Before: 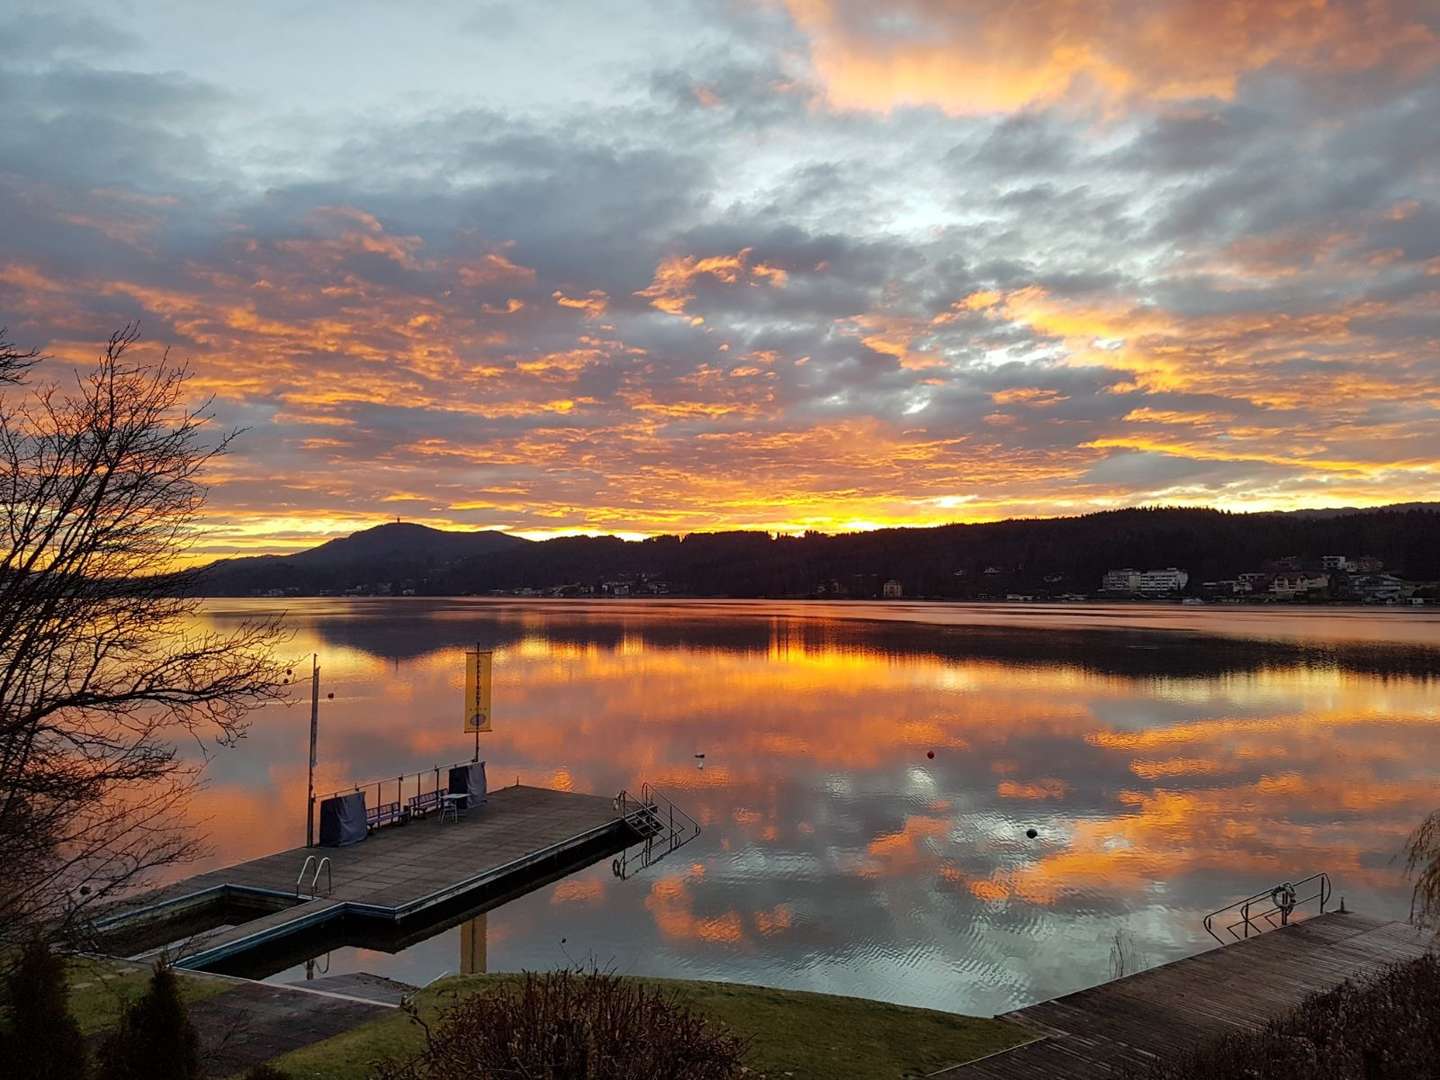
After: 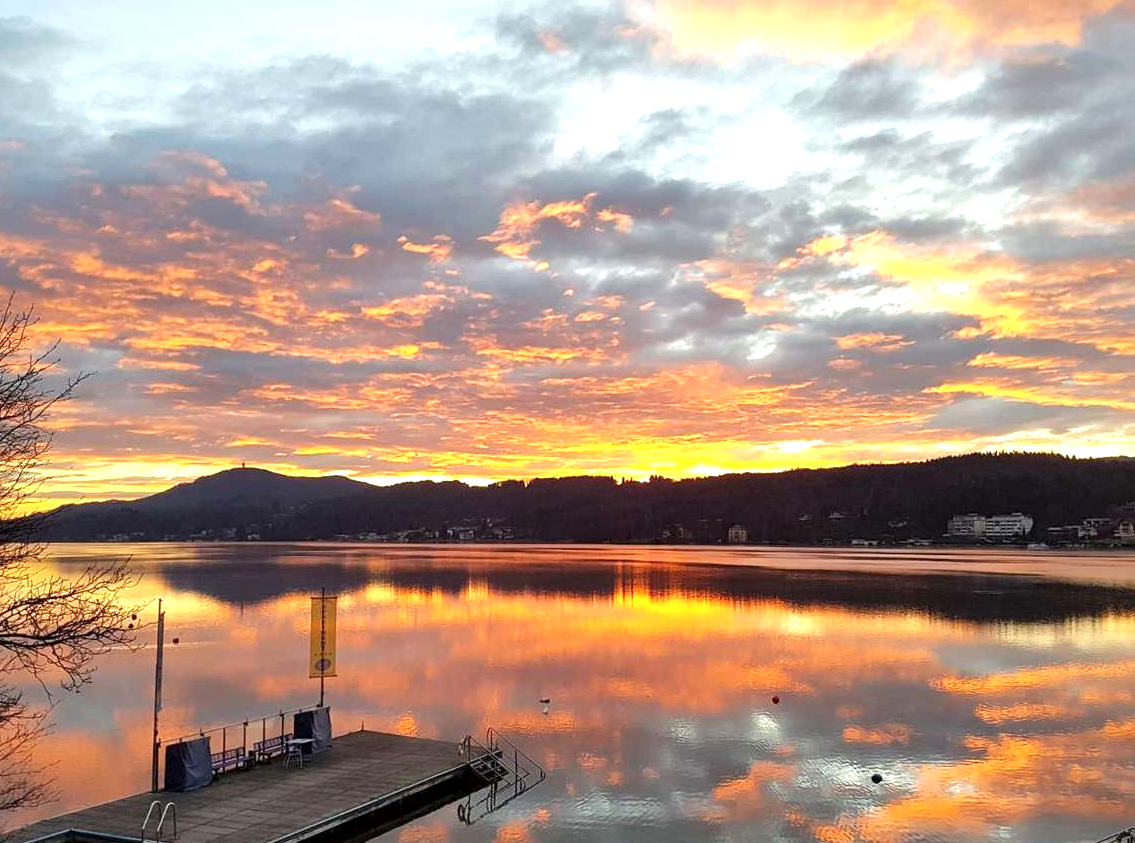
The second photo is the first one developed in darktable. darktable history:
crop and rotate: left 10.77%, top 5.1%, right 10.41%, bottom 16.76%
exposure: exposure 0.657 EV, compensate highlight preservation false
local contrast: mode bilateral grid, contrast 20, coarseness 50, detail 120%, midtone range 0.2
